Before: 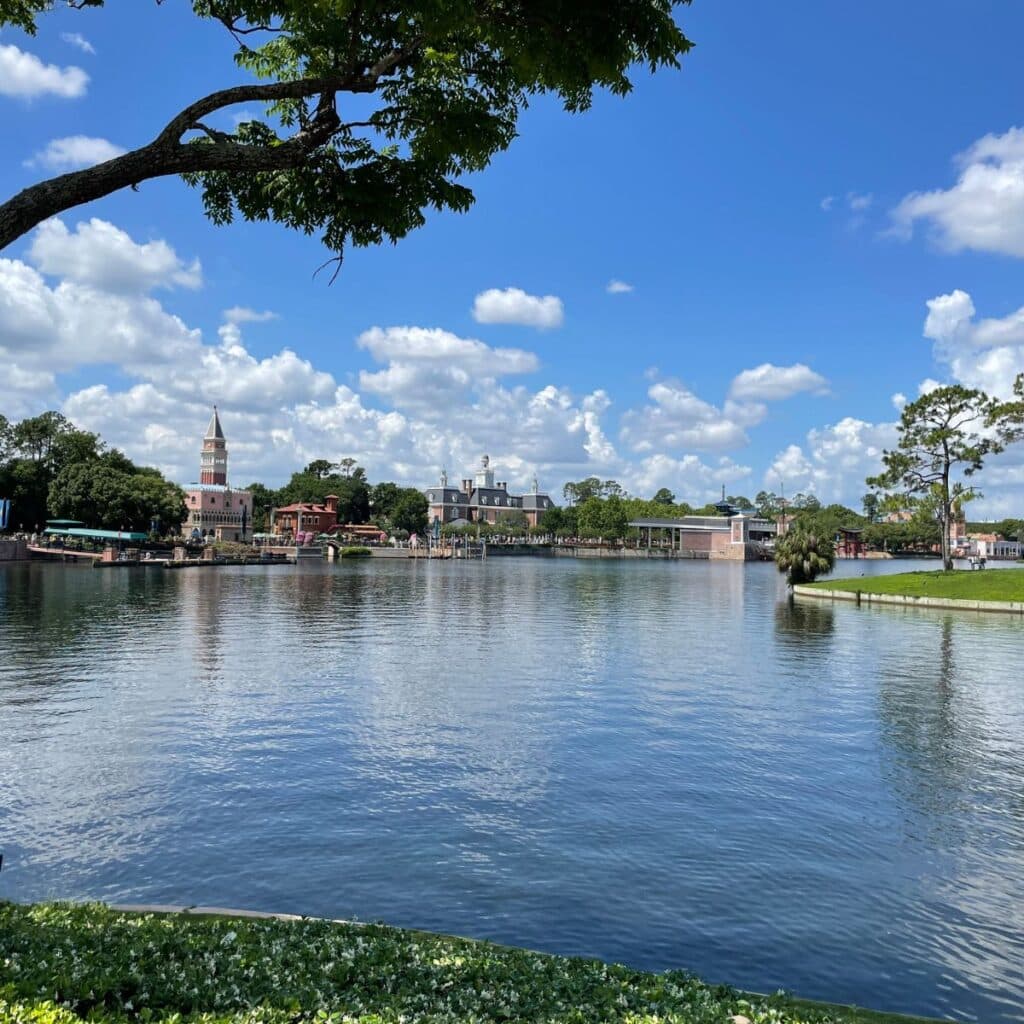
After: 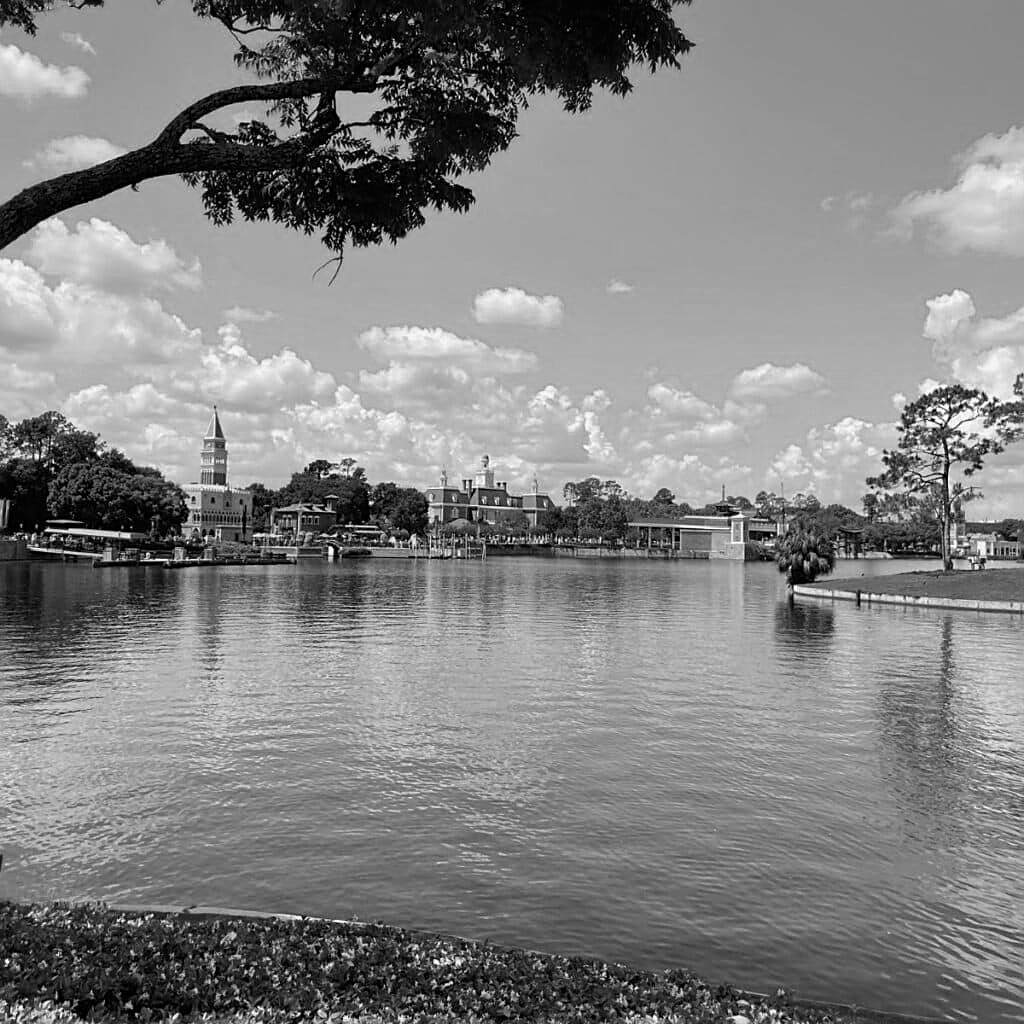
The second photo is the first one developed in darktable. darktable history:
sharpen: on, module defaults
color calibration: output gray [0.21, 0.42, 0.37, 0], gray › normalize channels true, illuminant same as pipeline (D50), adaptation XYZ, x 0.346, y 0.359, gamut compression 0
